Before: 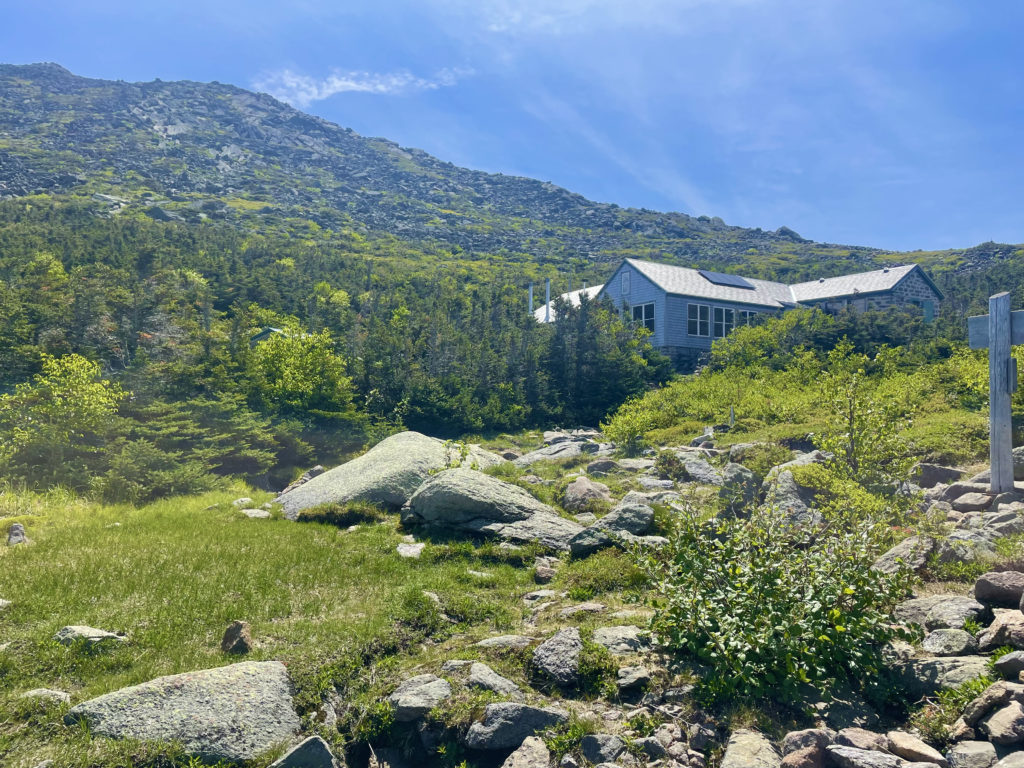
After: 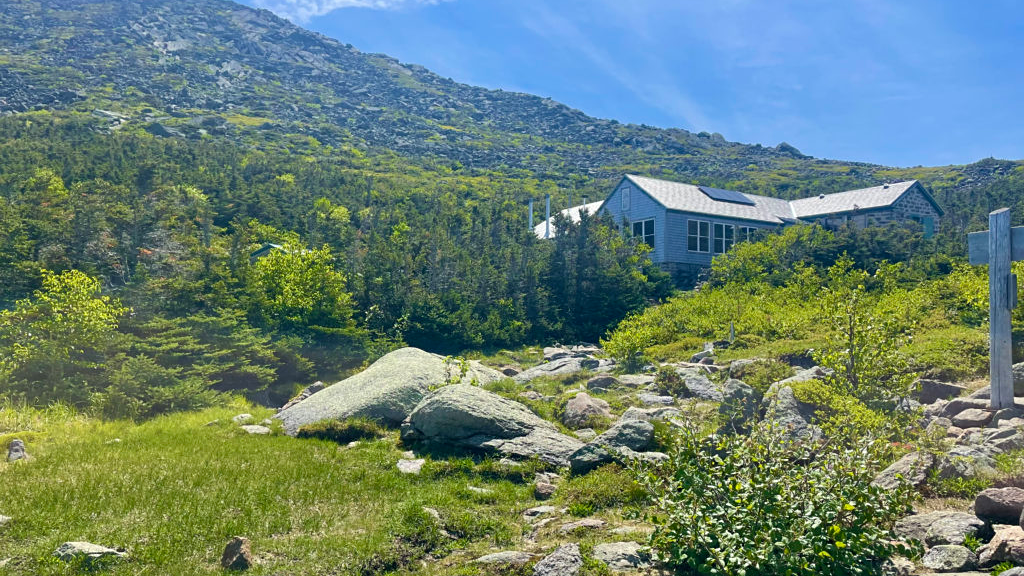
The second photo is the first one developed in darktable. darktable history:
crop: top 11.038%, bottom 13.962%
sharpen: amount 0.2
